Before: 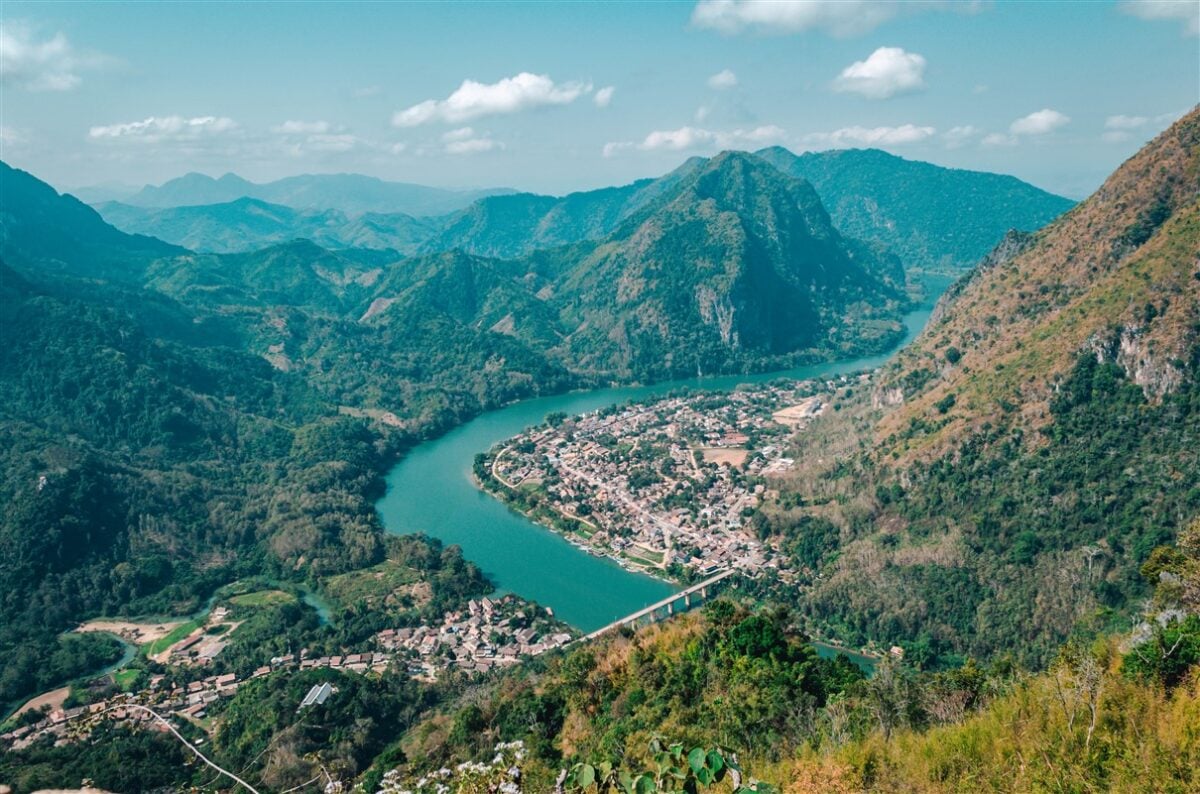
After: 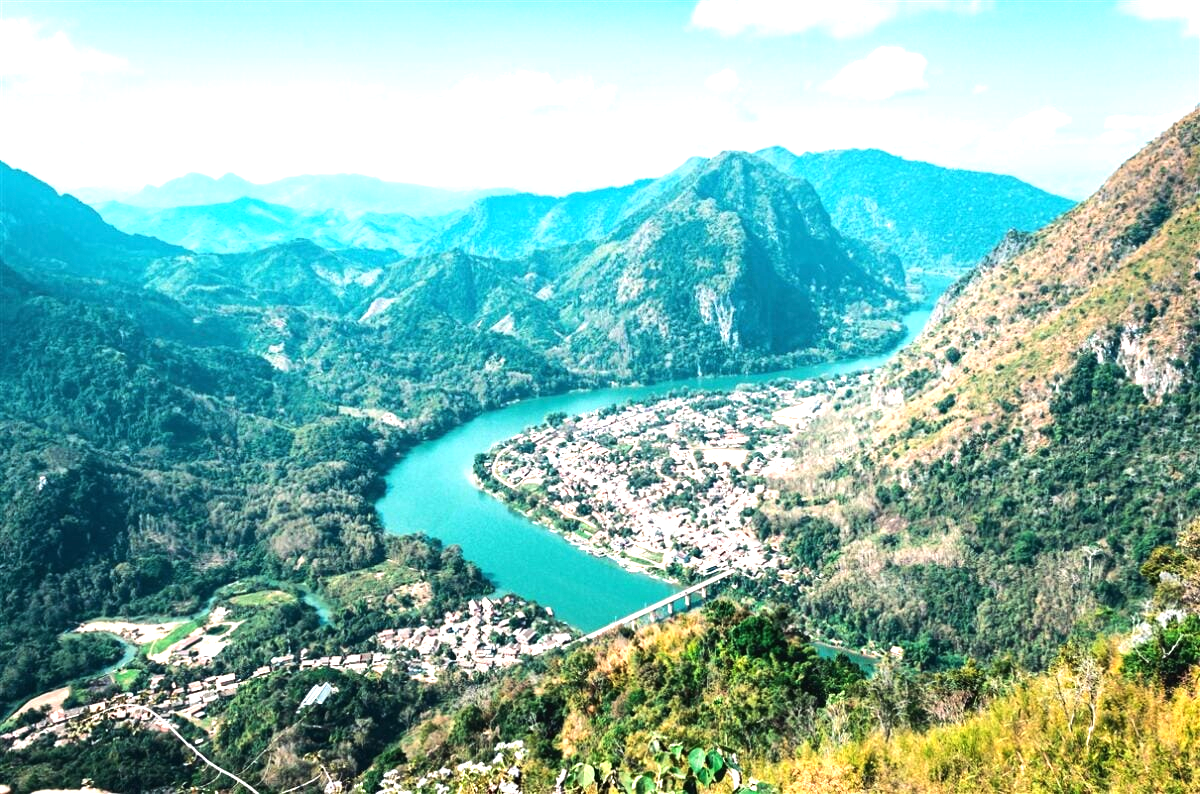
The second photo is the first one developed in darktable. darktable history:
color balance: mode lift, gamma, gain (sRGB)
tone equalizer: -8 EV -0.75 EV, -7 EV -0.7 EV, -6 EV -0.6 EV, -5 EV -0.4 EV, -3 EV 0.4 EV, -2 EV 0.6 EV, -1 EV 0.7 EV, +0 EV 0.75 EV, edges refinement/feathering 500, mask exposure compensation -1.57 EV, preserve details no
exposure: black level correction 0, exposure 0.9 EV, compensate highlight preservation false
